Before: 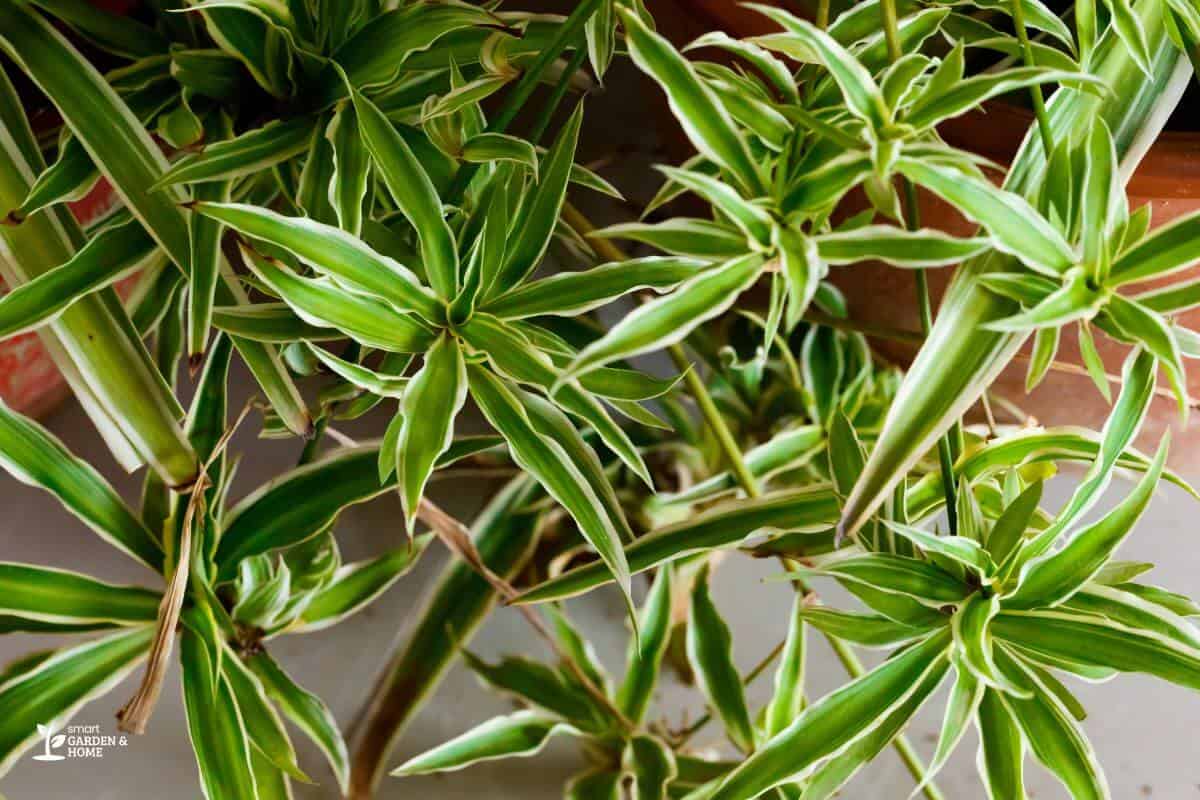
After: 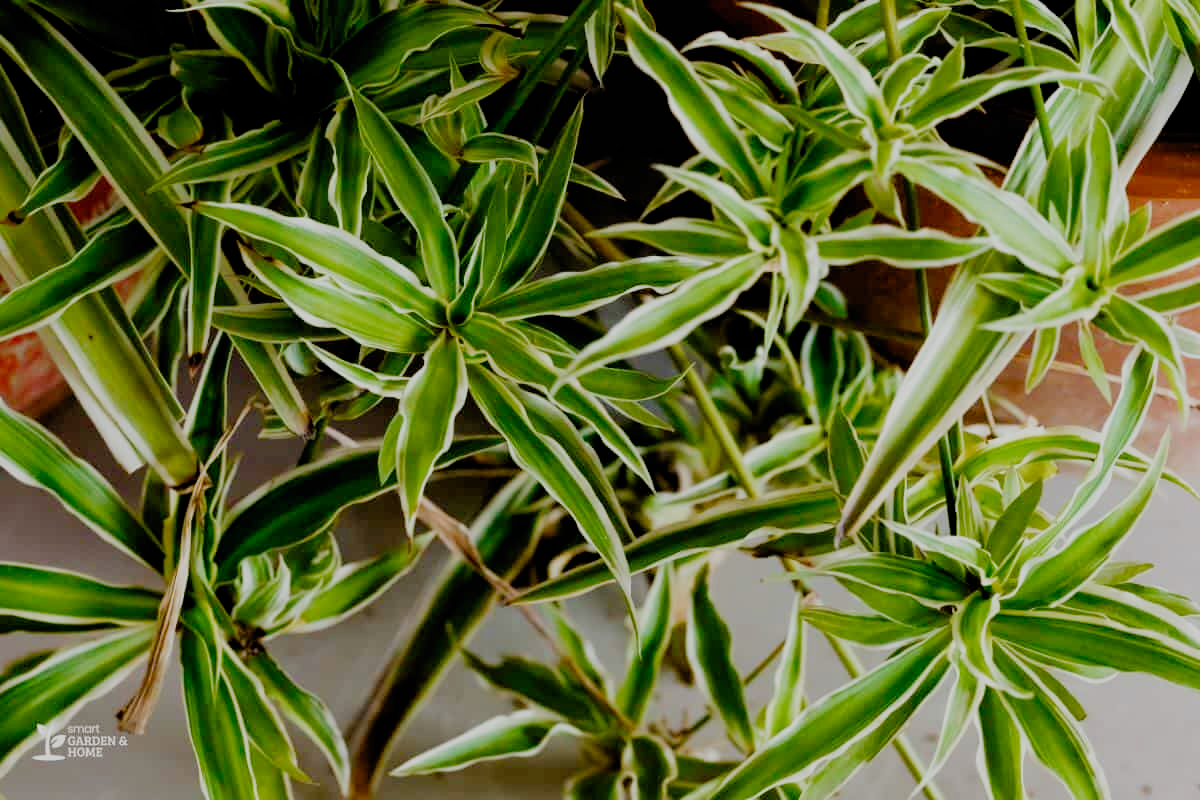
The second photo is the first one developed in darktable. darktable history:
filmic rgb: black relative exposure -4.79 EV, white relative exposure 4.01 EV, hardness 2.8, add noise in highlights 0.002, preserve chrominance no, color science v3 (2019), use custom middle-gray values true, contrast in highlights soft
